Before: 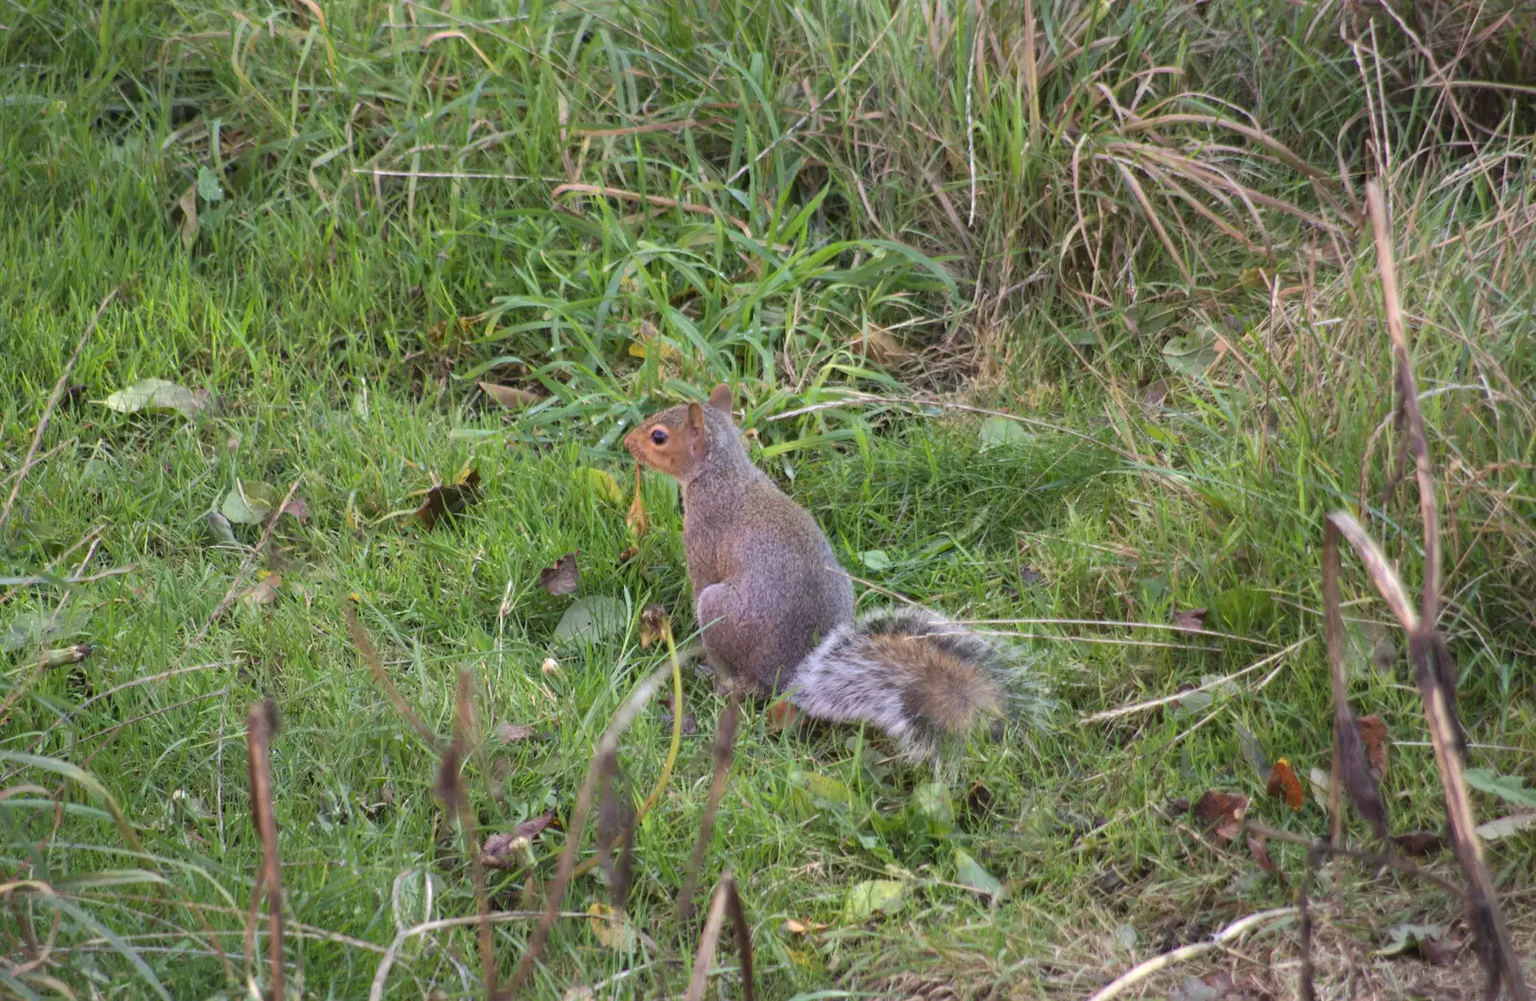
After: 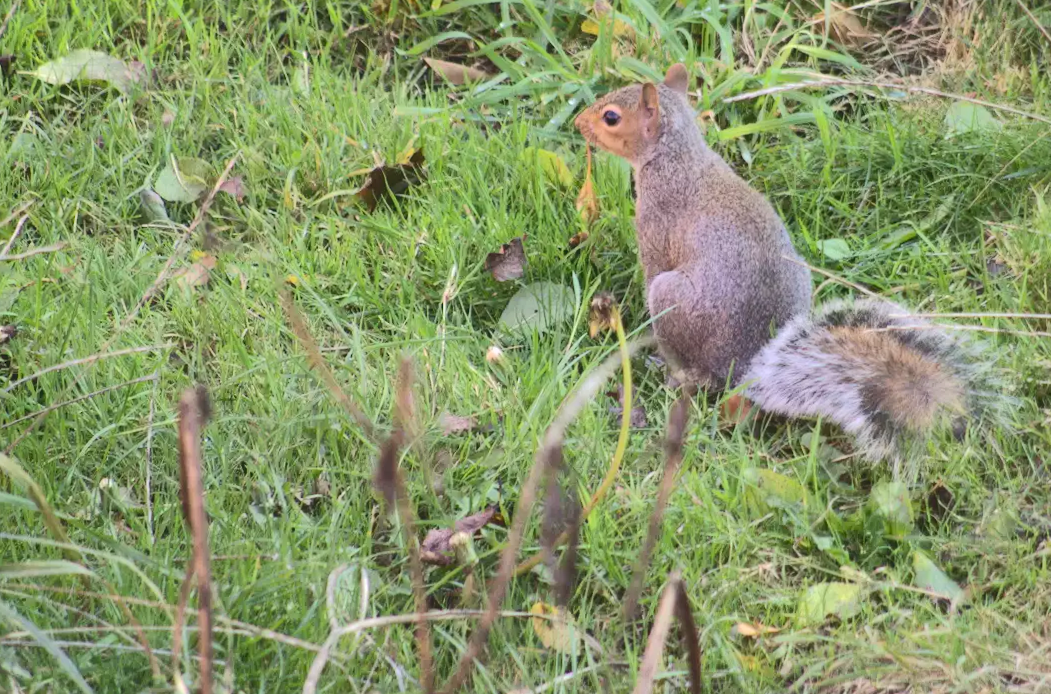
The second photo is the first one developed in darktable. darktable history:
crop and rotate: angle -0.818°, left 3.82%, top 31.925%, right 29.029%
tone curve: curves: ch0 [(0, 0) (0.003, 0.126) (0.011, 0.129) (0.025, 0.129) (0.044, 0.136) (0.069, 0.145) (0.1, 0.162) (0.136, 0.182) (0.177, 0.211) (0.224, 0.254) (0.277, 0.307) (0.335, 0.366) (0.399, 0.441) (0.468, 0.533) (0.543, 0.624) (0.623, 0.702) (0.709, 0.774) (0.801, 0.835) (0.898, 0.904) (1, 1)], color space Lab, independent channels, preserve colors none
contrast brightness saturation: contrast 0.104, brightness 0.037, saturation 0.094
